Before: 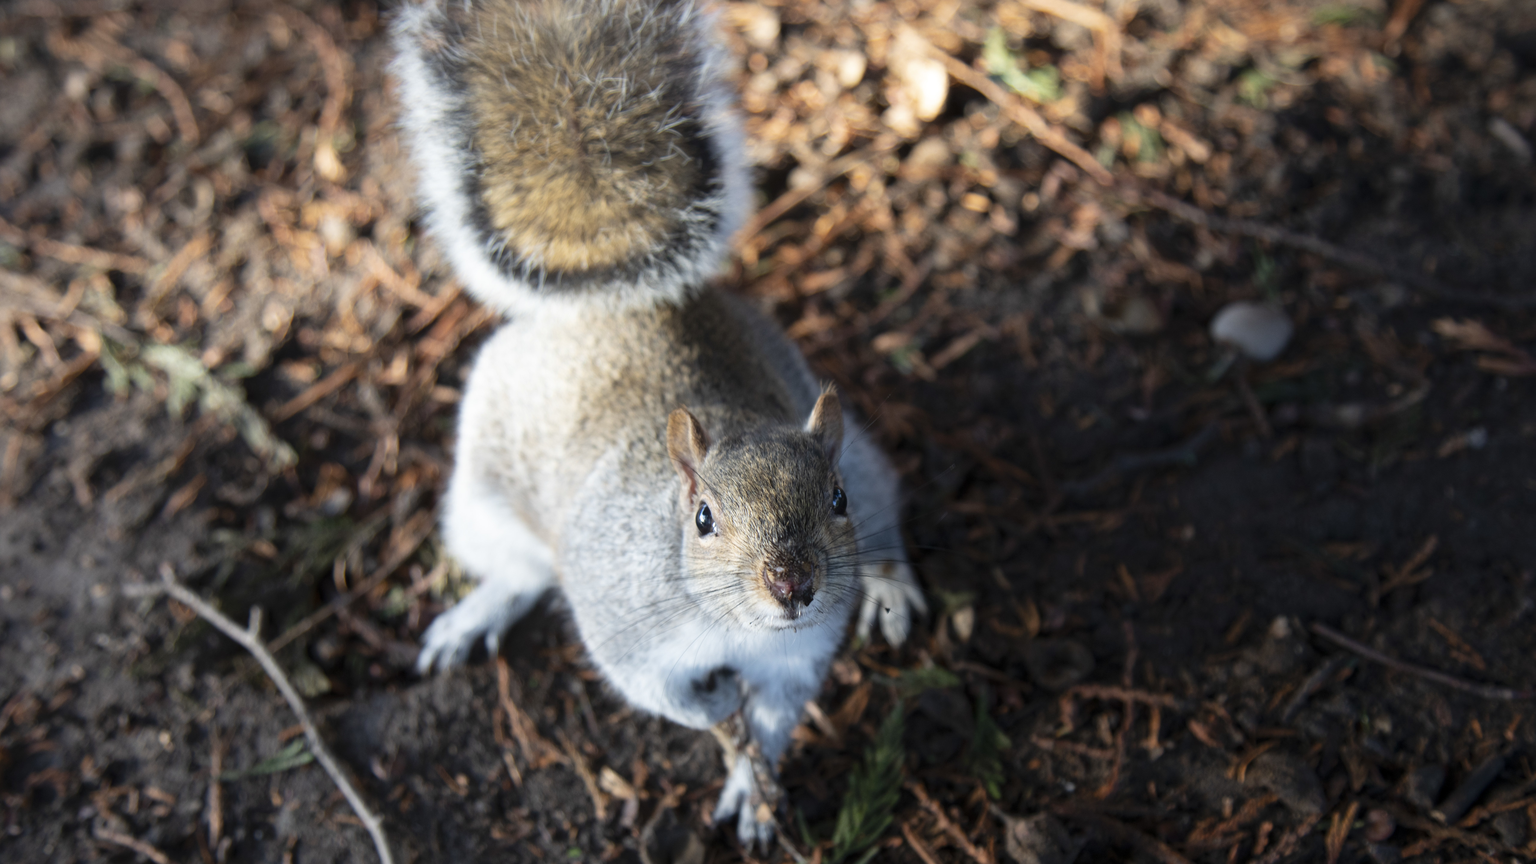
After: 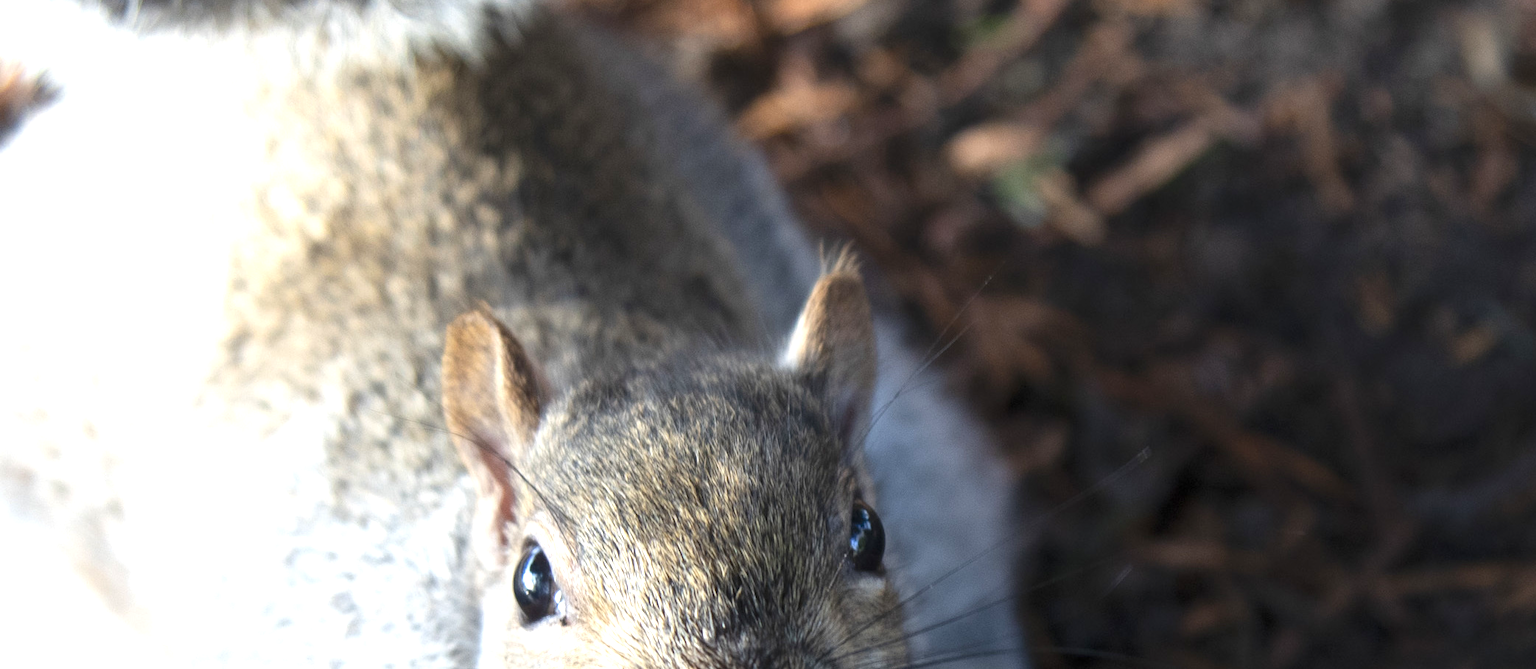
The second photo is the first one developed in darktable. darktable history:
crop: left 31.706%, top 32.629%, right 27.584%, bottom 35.796%
exposure: exposure 0.779 EV, compensate exposure bias true, compensate highlight preservation false
